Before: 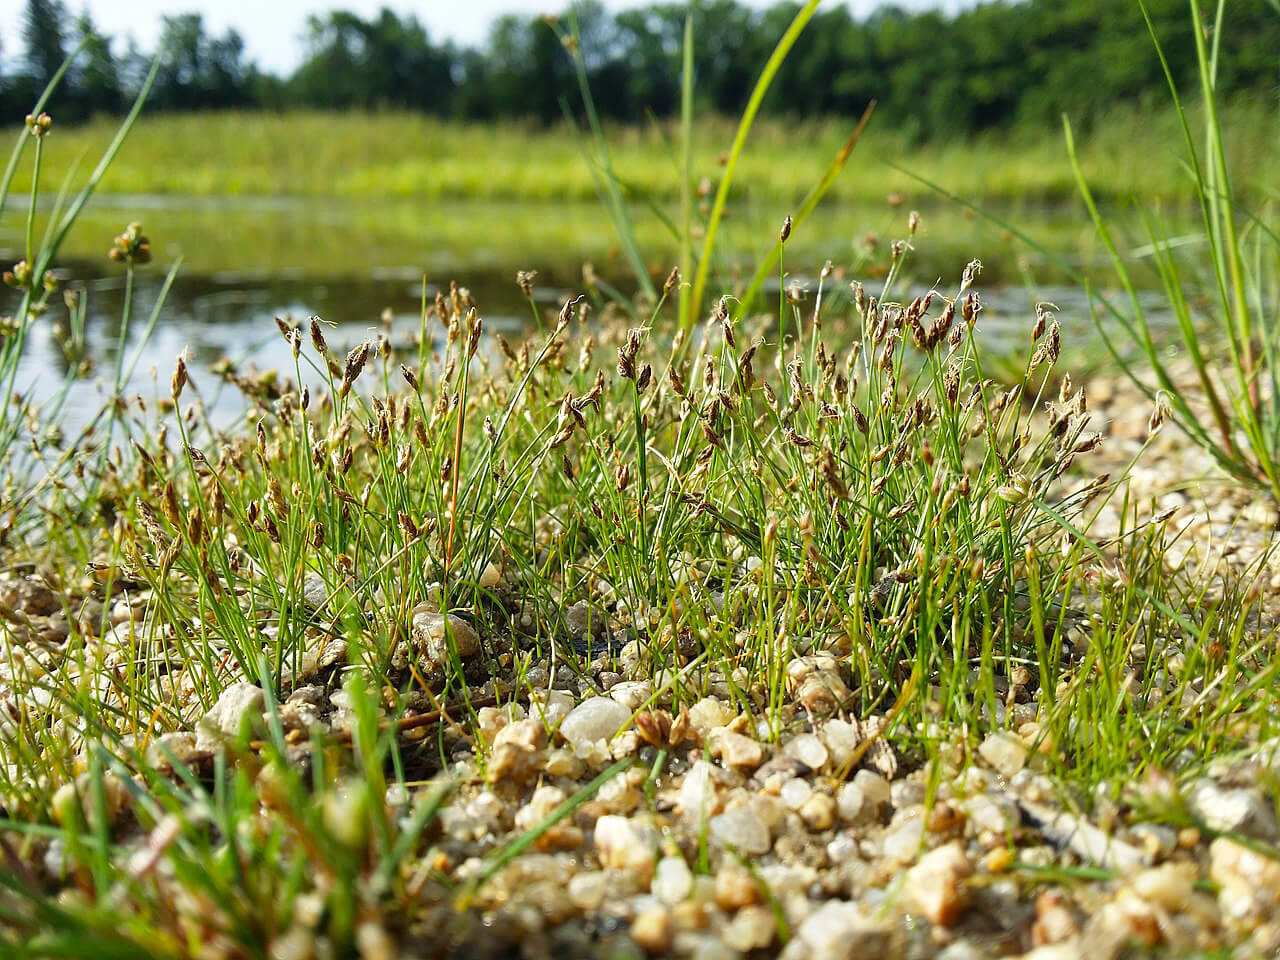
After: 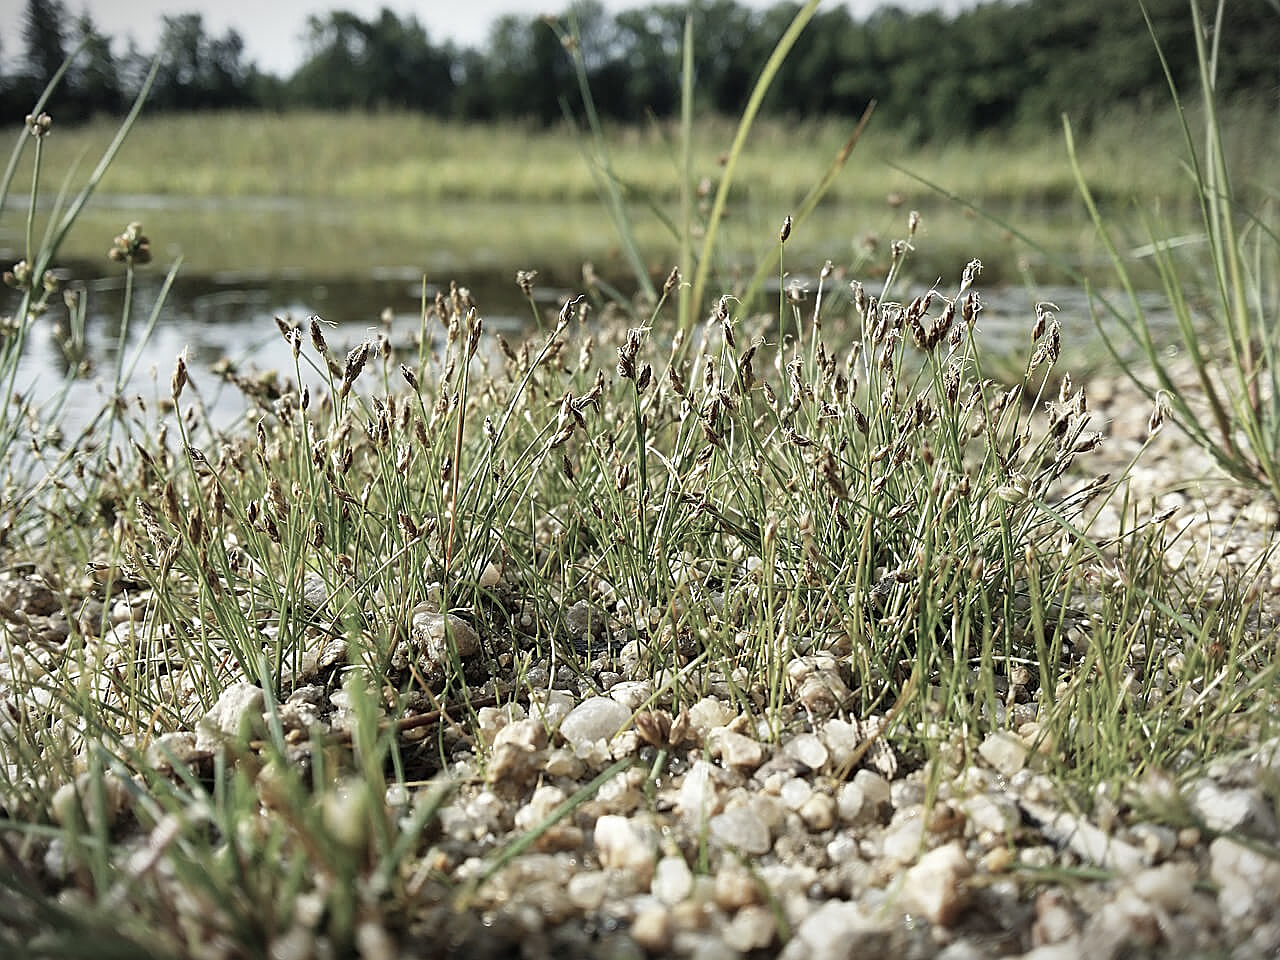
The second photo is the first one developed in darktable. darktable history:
vignetting: fall-off start 99.54%, width/height ratio 1.321
sharpen: on, module defaults
color zones: curves: ch0 [(0, 0.6) (0.129, 0.508) (0.193, 0.483) (0.429, 0.5) (0.571, 0.5) (0.714, 0.5) (0.857, 0.5) (1, 0.6)]; ch1 [(0, 0.481) (0.112, 0.245) (0.213, 0.223) (0.429, 0.233) (0.571, 0.231) (0.683, 0.242) (0.857, 0.296) (1, 0.481)]
